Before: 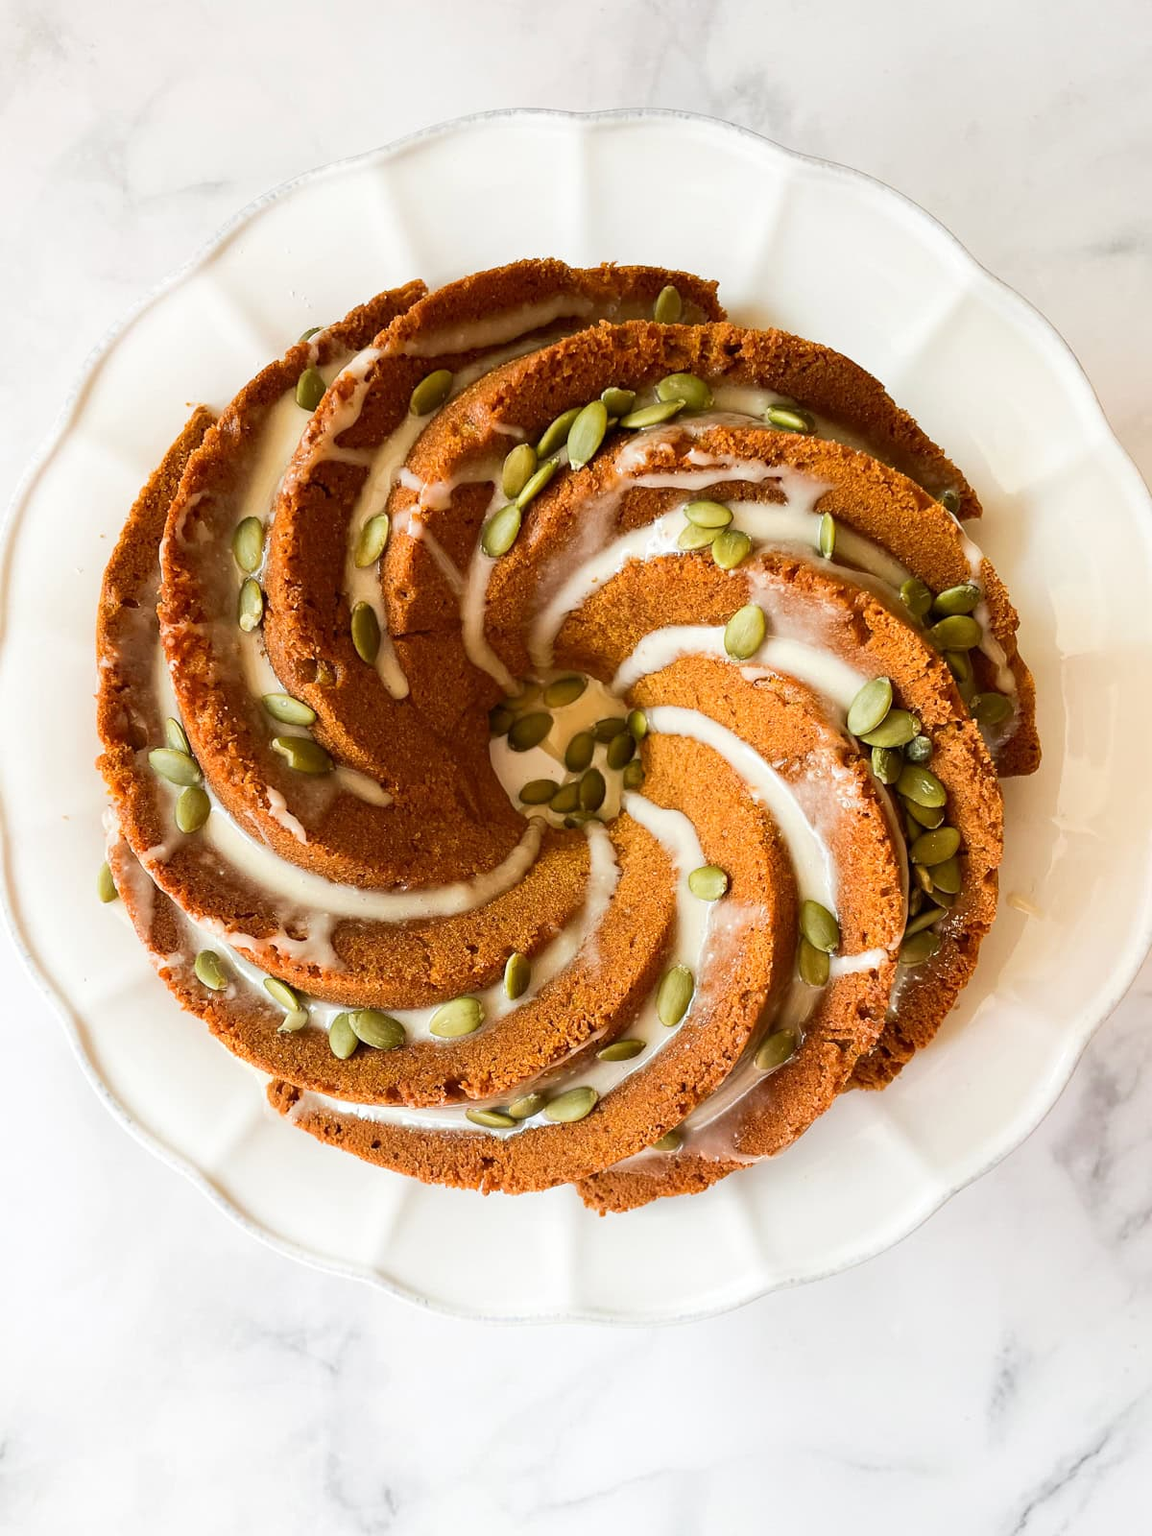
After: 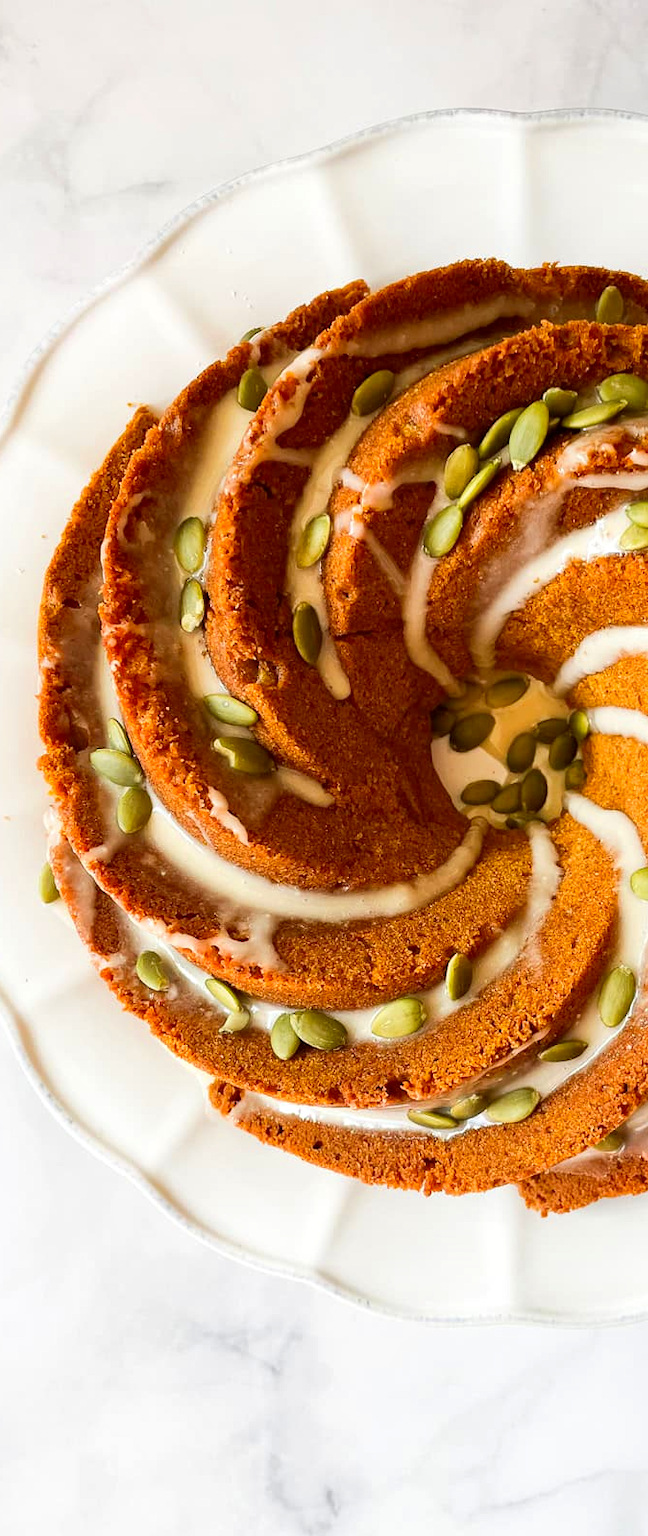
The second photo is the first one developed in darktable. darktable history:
color zones: curves: ch0 [(0, 0.613) (0.01, 0.613) (0.245, 0.448) (0.498, 0.529) (0.642, 0.665) (0.879, 0.777) (0.99, 0.613)]; ch1 [(0, 0) (0.143, 0) (0.286, 0) (0.429, 0) (0.571, 0) (0.714, 0) (0.857, 0)], mix -121.96%
local contrast: mode bilateral grid, contrast 20, coarseness 50, detail 120%, midtone range 0.2
crop: left 5.114%, right 38.589%
